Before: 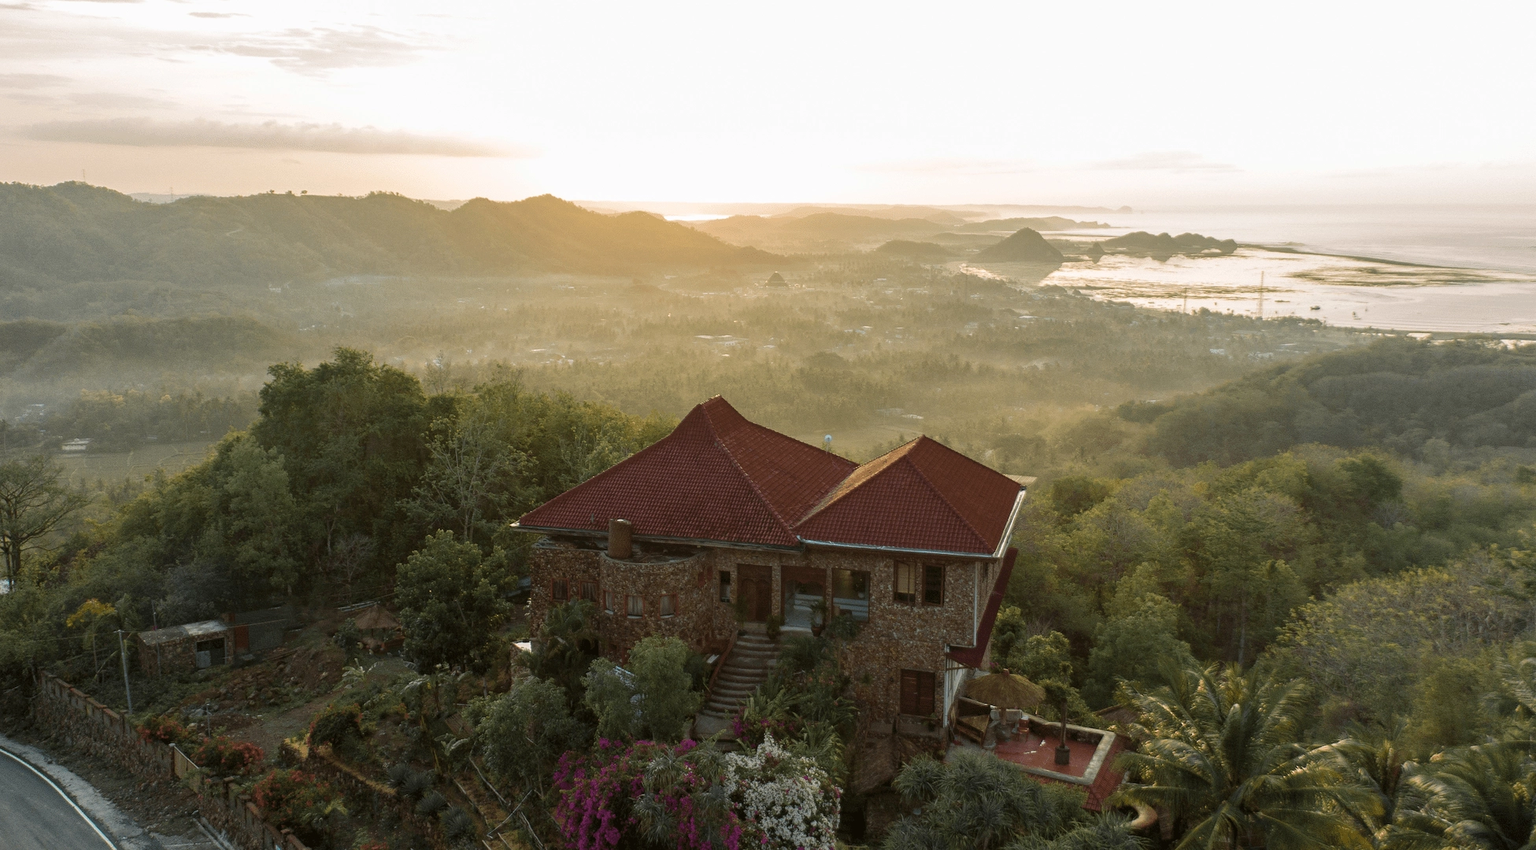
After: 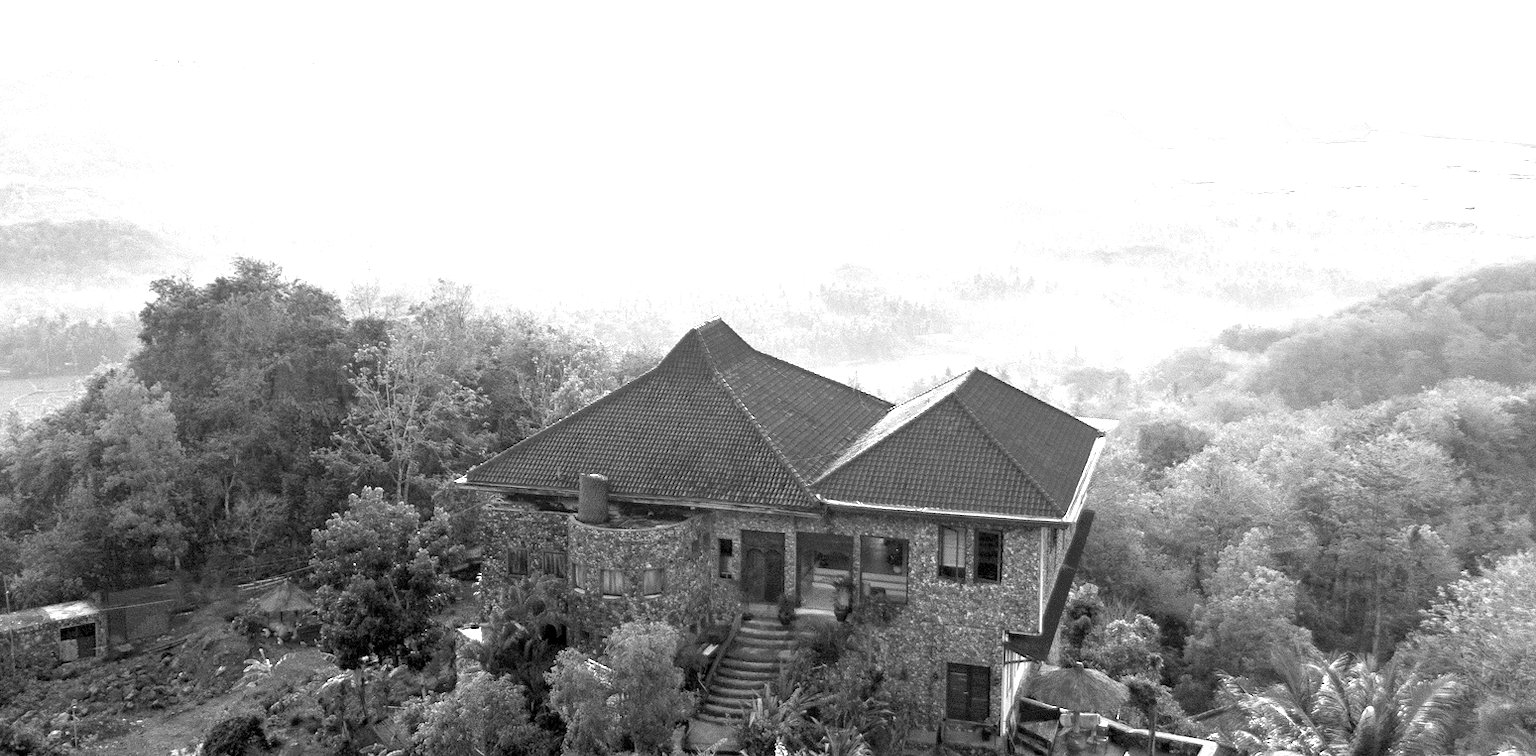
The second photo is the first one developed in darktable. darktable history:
crop: left 9.712%, top 16.928%, right 10.845%, bottom 12.332%
color balance rgb: perceptual saturation grading › global saturation 30%, global vibrance 20%
monochrome: a 16.01, b -2.65, highlights 0.52
exposure: black level correction 0.005, exposure 2.084 EV, compensate highlight preservation false
